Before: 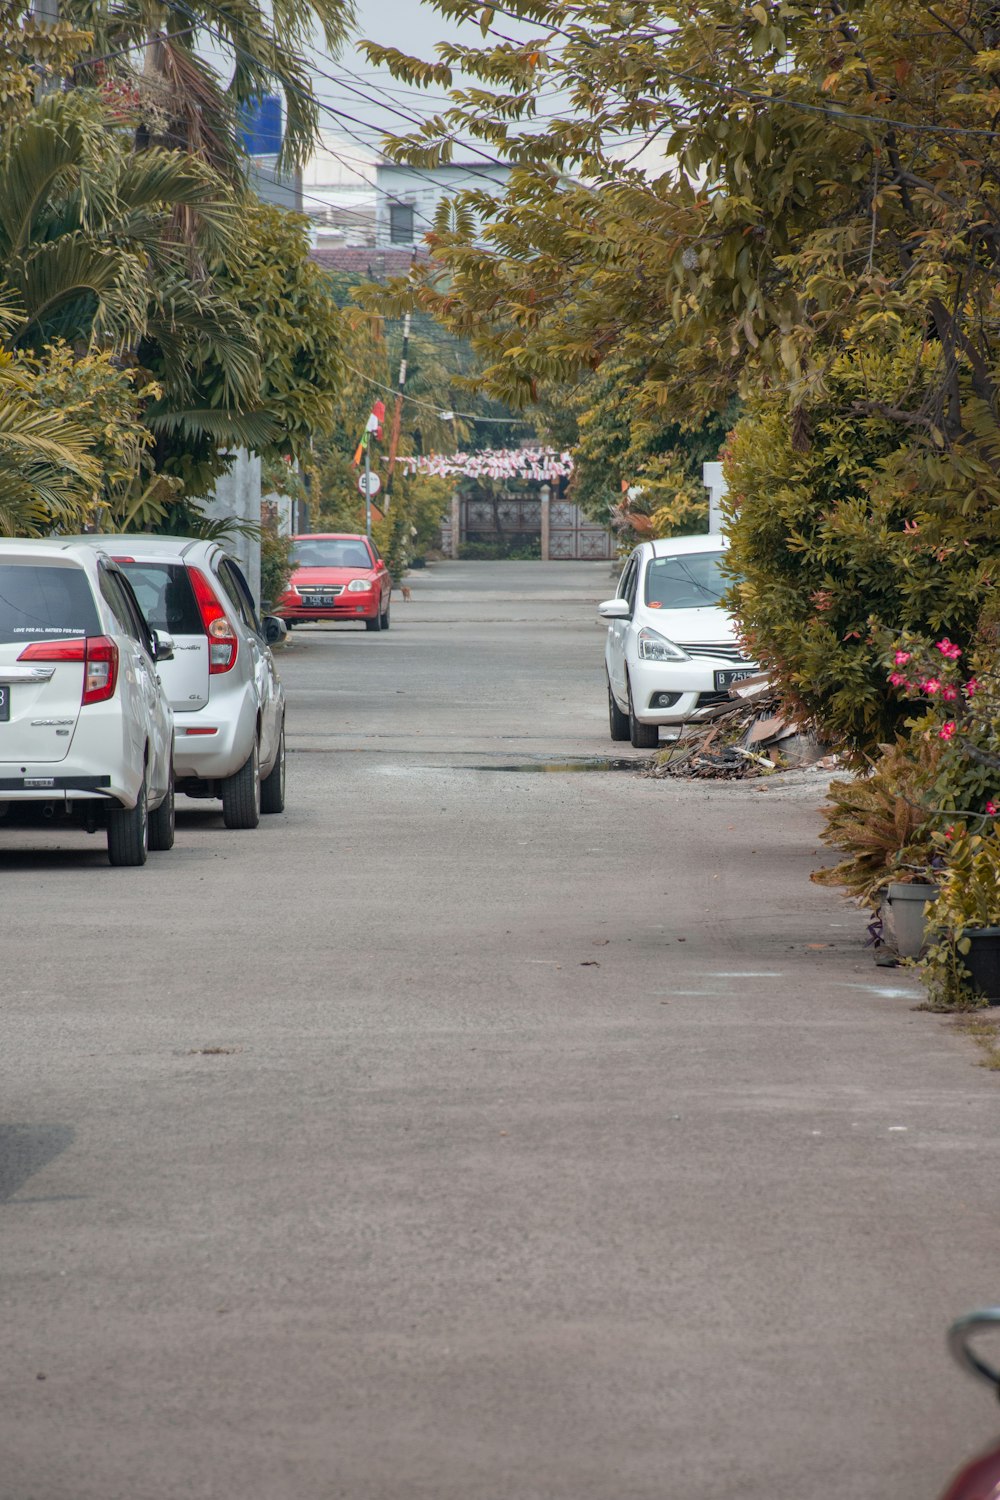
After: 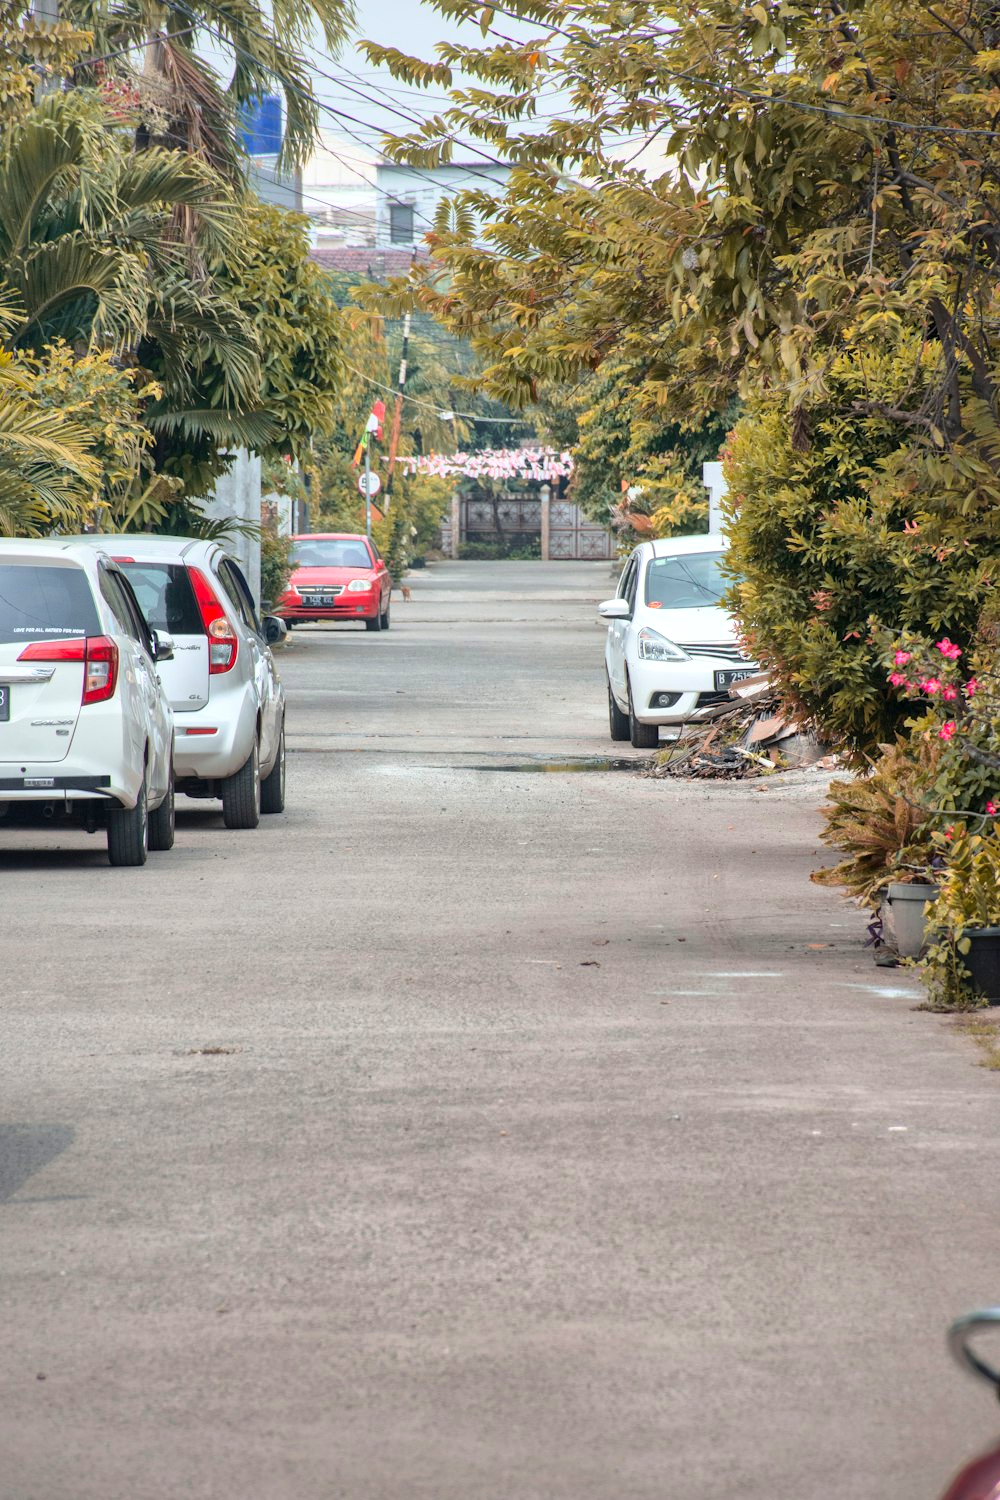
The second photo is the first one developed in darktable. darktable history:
local contrast: mode bilateral grid, contrast 20, coarseness 50, detail 120%, midtone range 0.2
shadows and highlights: on, module defaults
base curve: curves: ch0 [(0, 0) (0.028, 0.03) (0.121, 0.232) (0.46, 0.748) (0.859, 0.968) (1, 1)]
